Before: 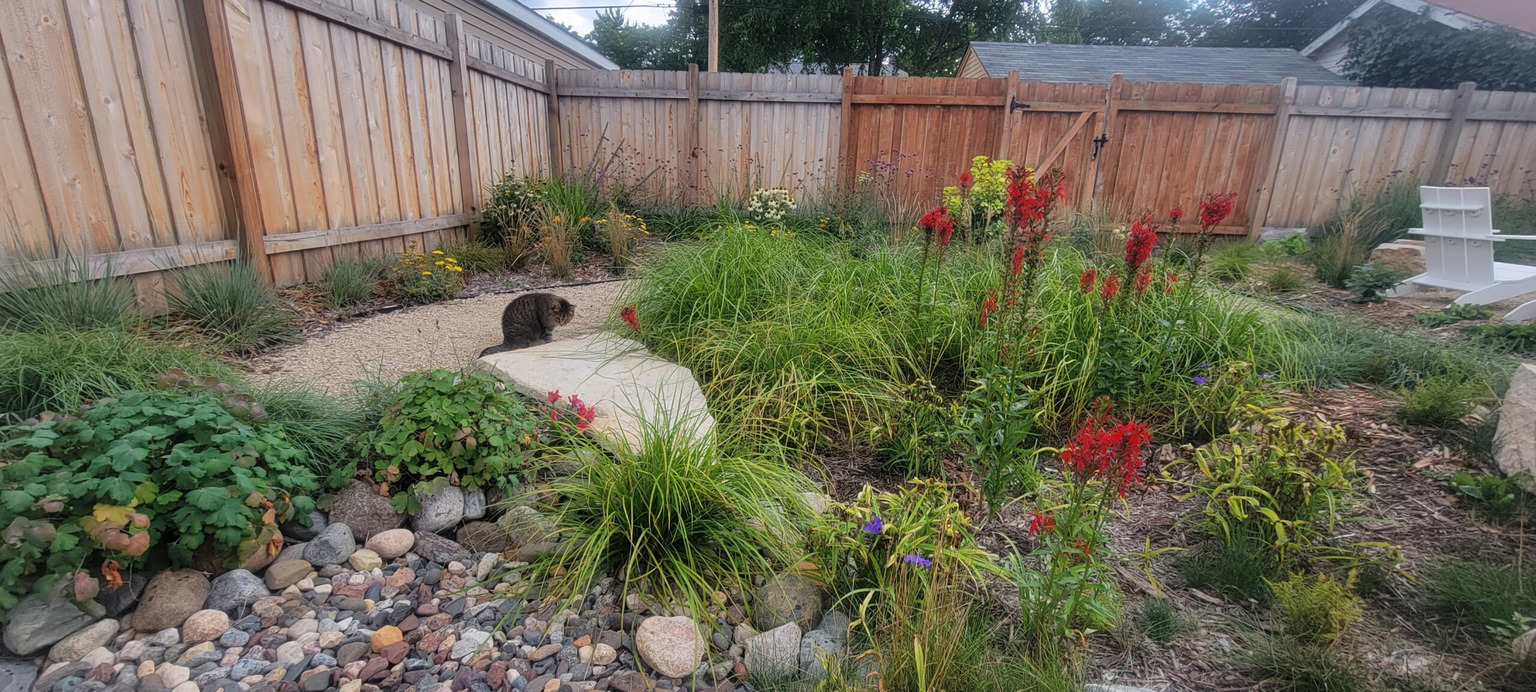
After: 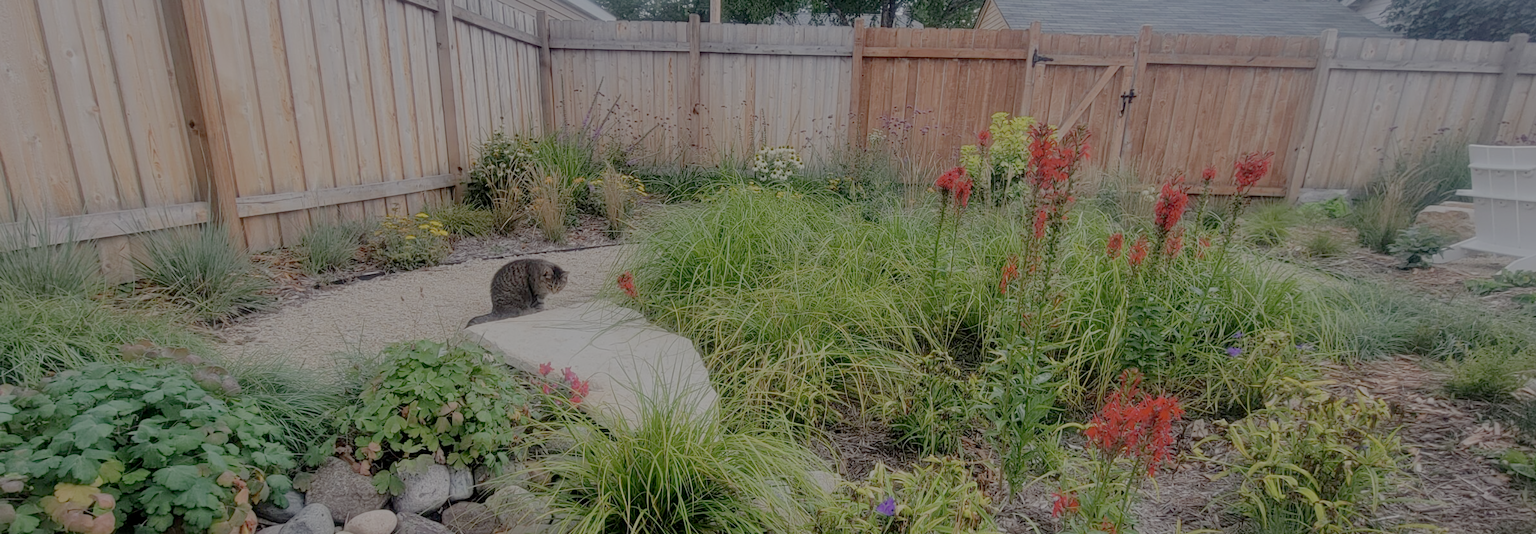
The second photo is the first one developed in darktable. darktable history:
crop: left 2.737%, top 7.287%, right 3.421%, bottom 20.179%
filmic rgb: white relative exposure 8 EV, threshold 3 EV, structure ↔ texture 100%, target black luminance 0%, hardness 2.44, latitude 76.53%, contrast 0.562, shadows ↔ highlights balance 0%, preserve chrominance no, color science v4 (2020), iterations of high-quality reconstruction 10, type of noise poissonian, enable highlight reconstruction true
white balance: red 1, blue 1
